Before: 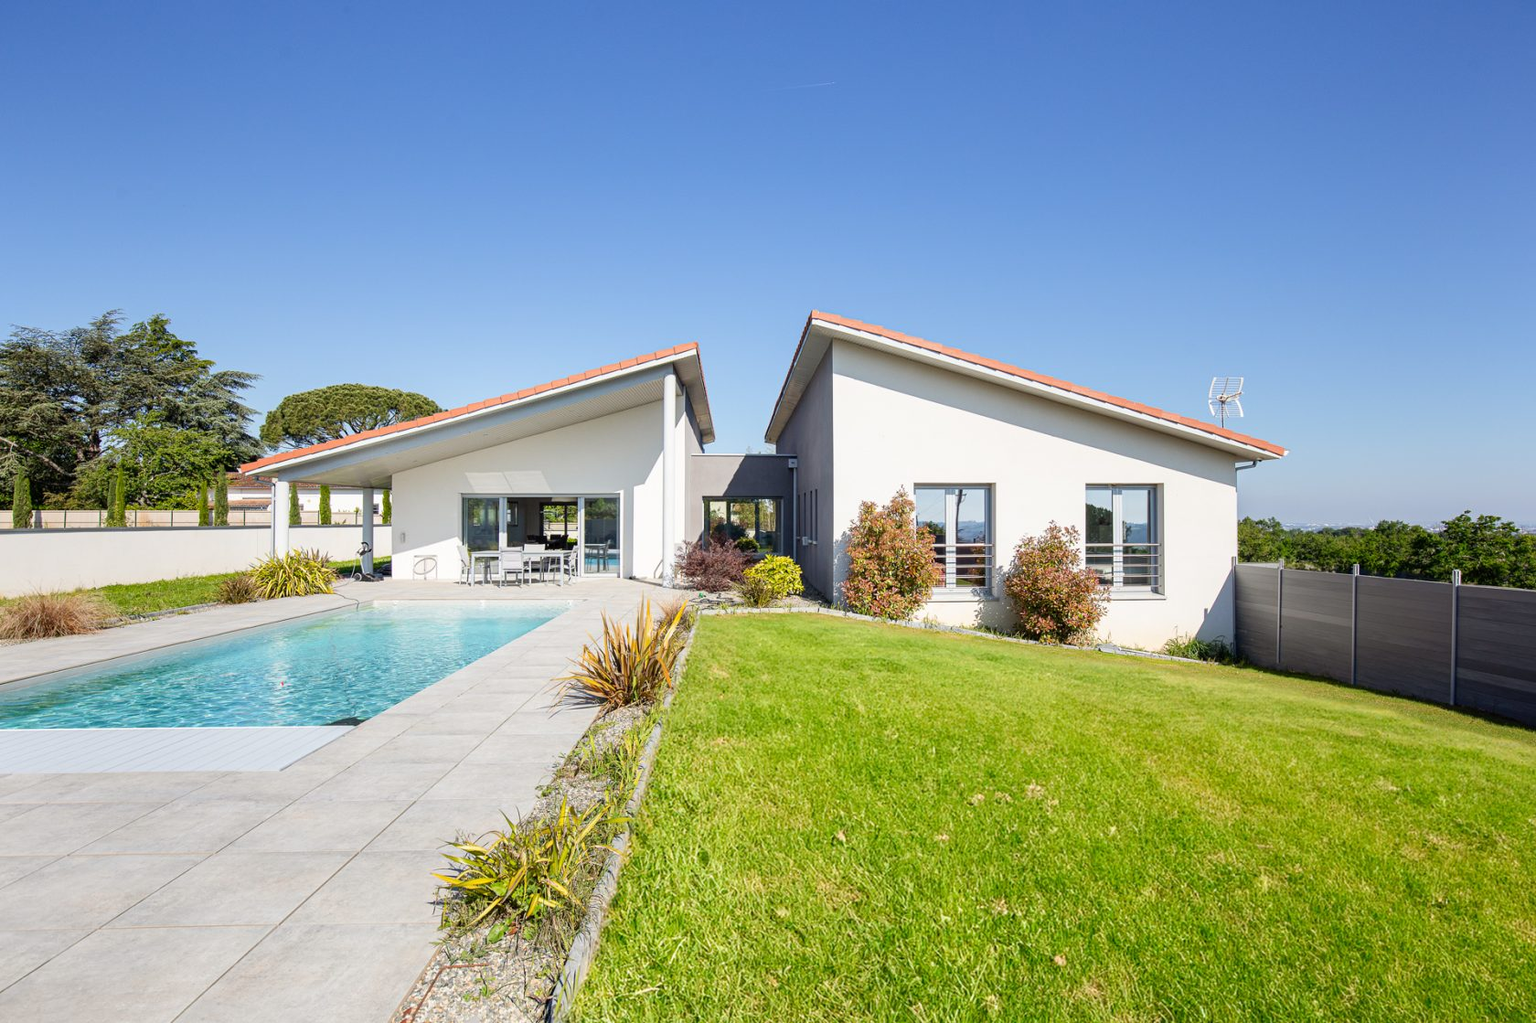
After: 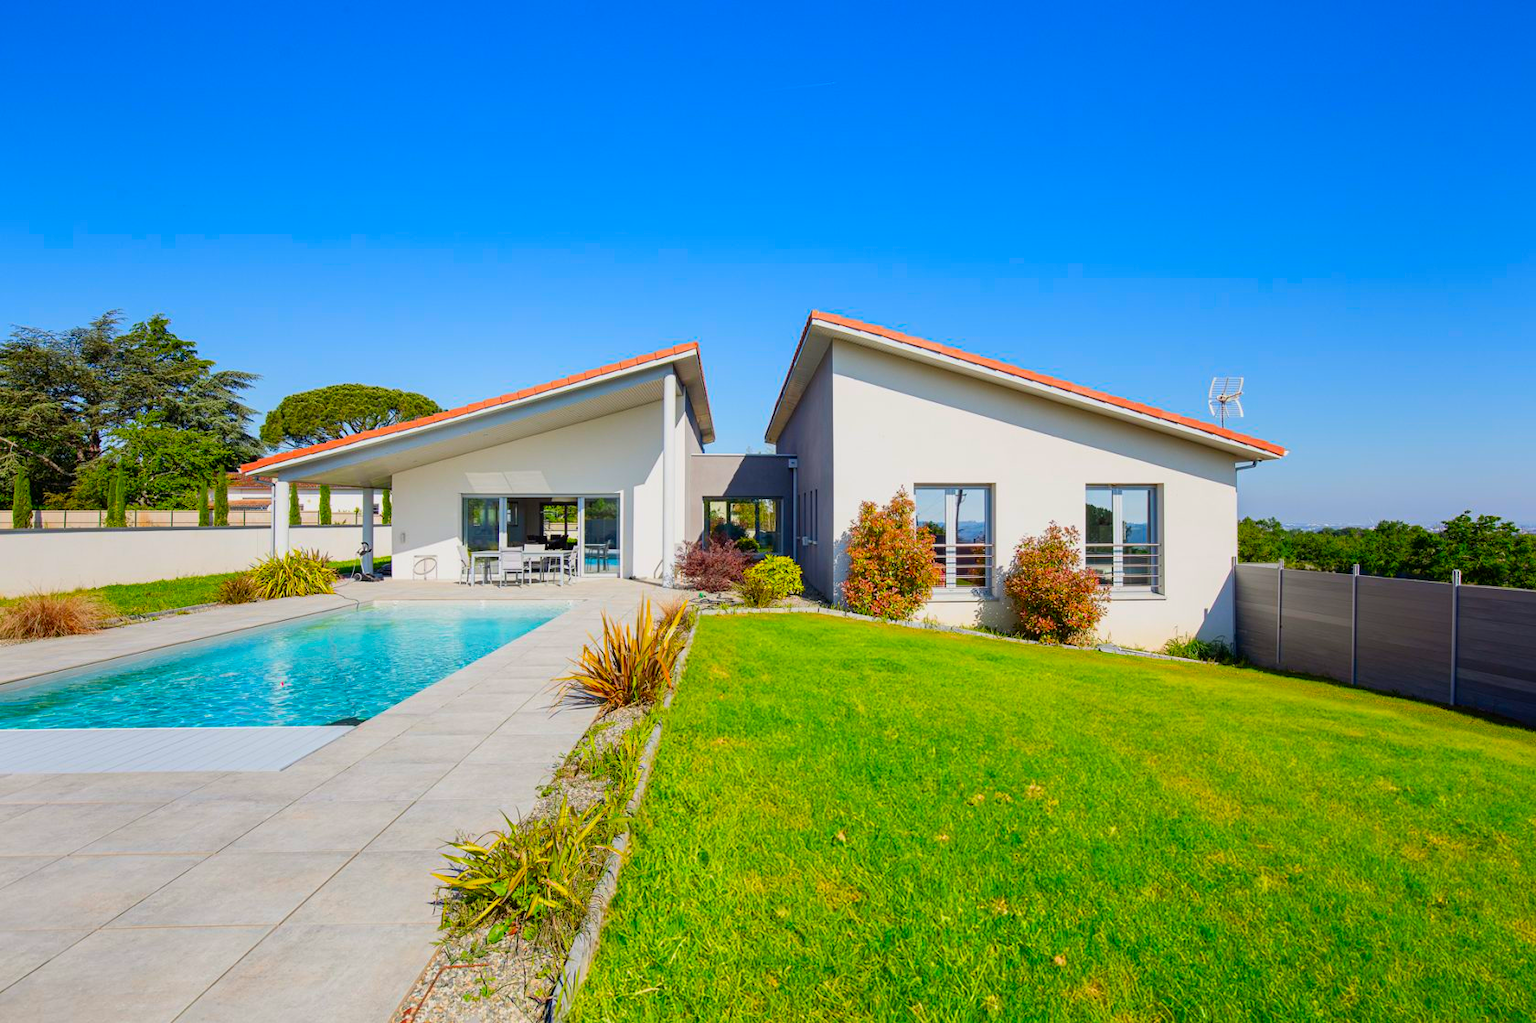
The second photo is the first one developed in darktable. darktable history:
exposure: exposure -0.288 EV, compensate highlight preservation false
color correction: highlights b* 0.056, saturation 1.84
